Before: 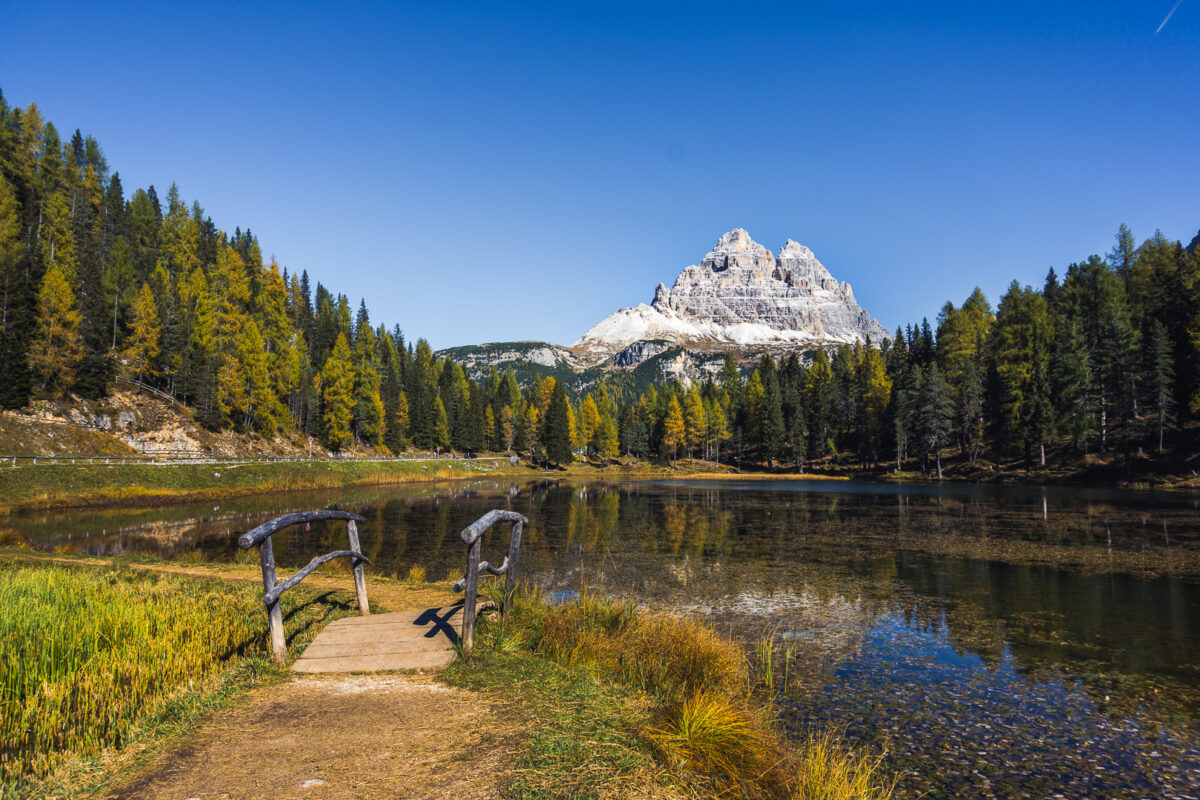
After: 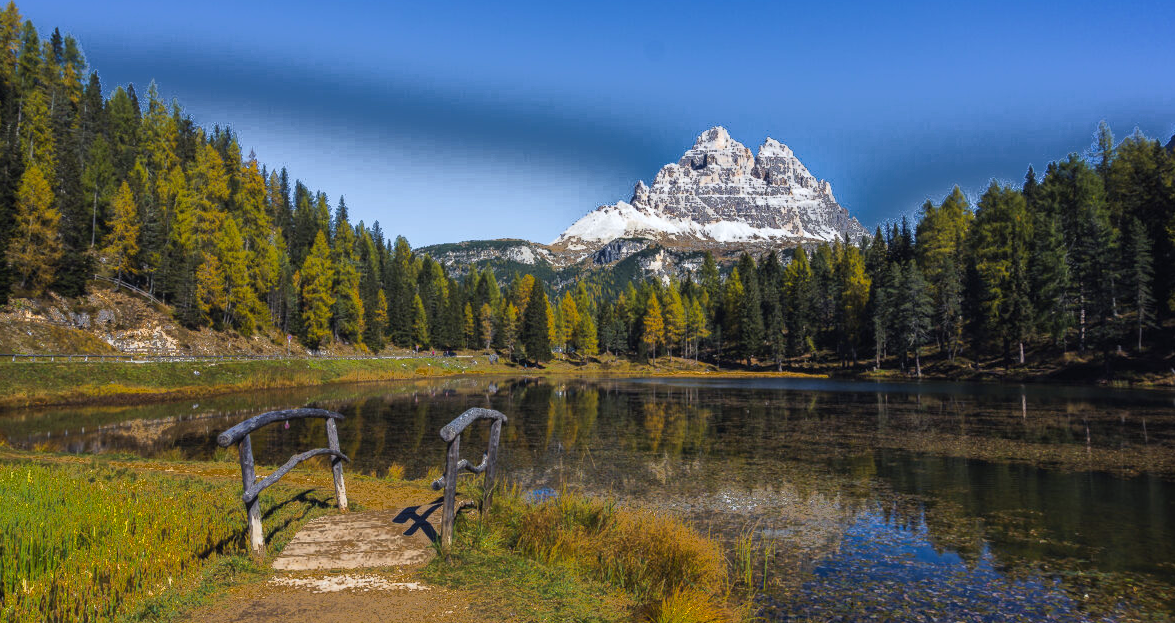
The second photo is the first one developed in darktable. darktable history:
fill light: exposure -0.73 EV, center 0.69, width 2.2
white balance: red 0.98, blue 1.034
crop and rotate: left 1.814%, top 12.818%, right 0.25%, bottom 9.225%
